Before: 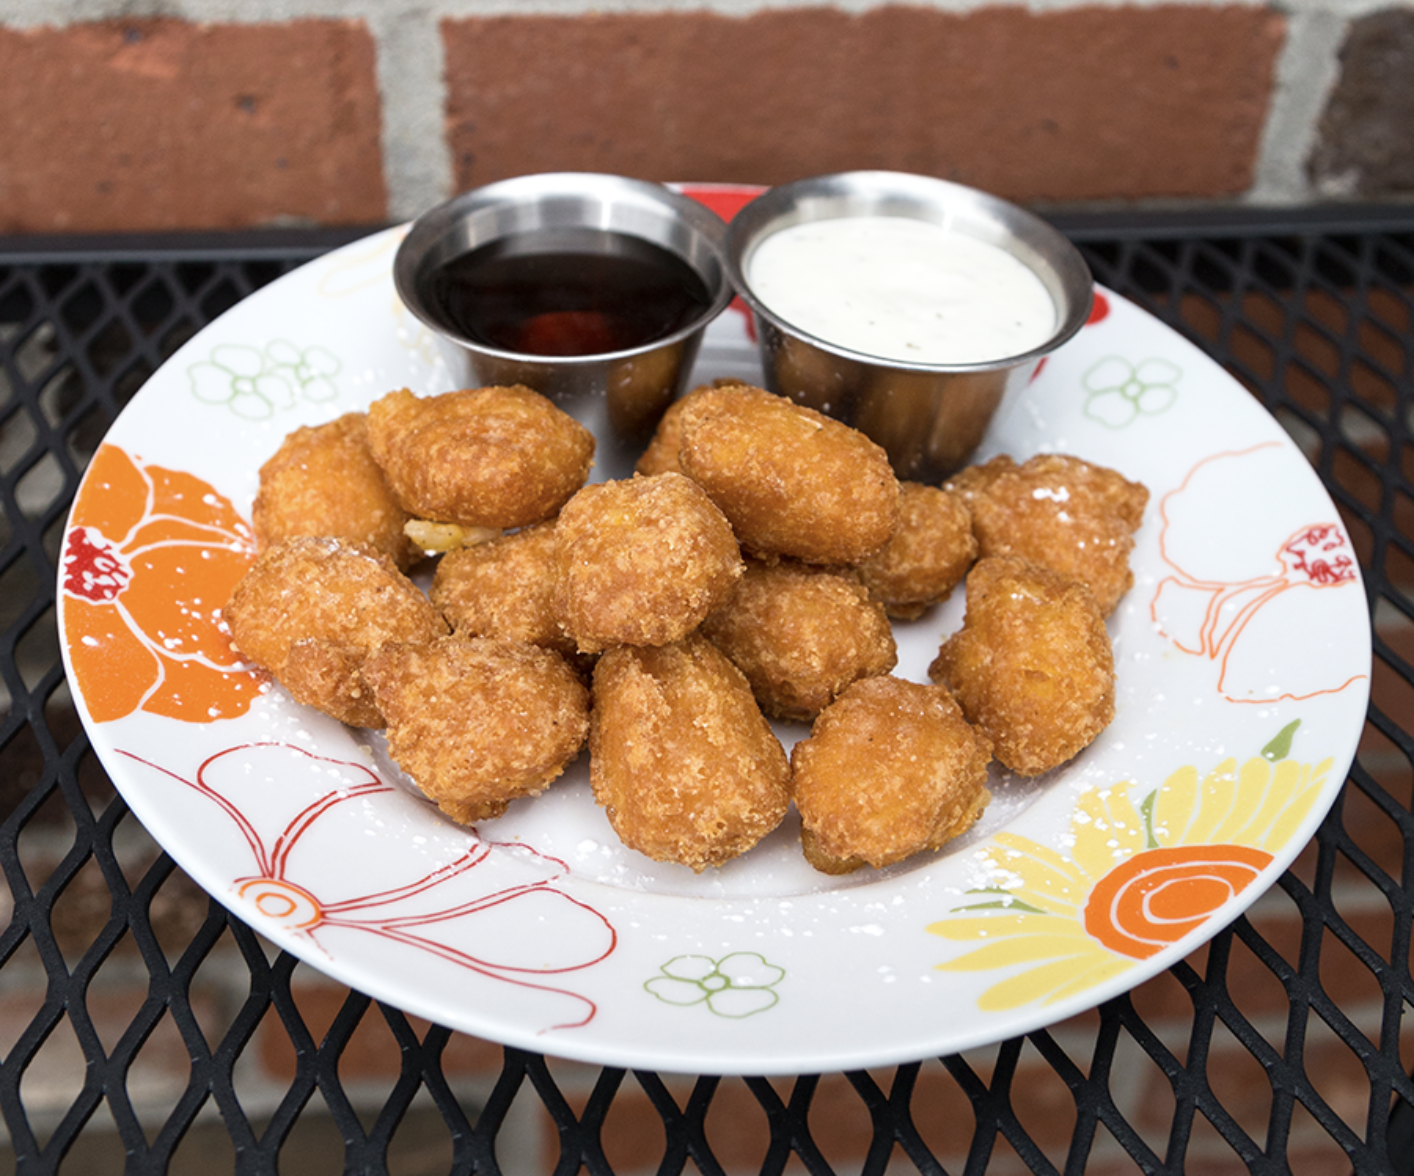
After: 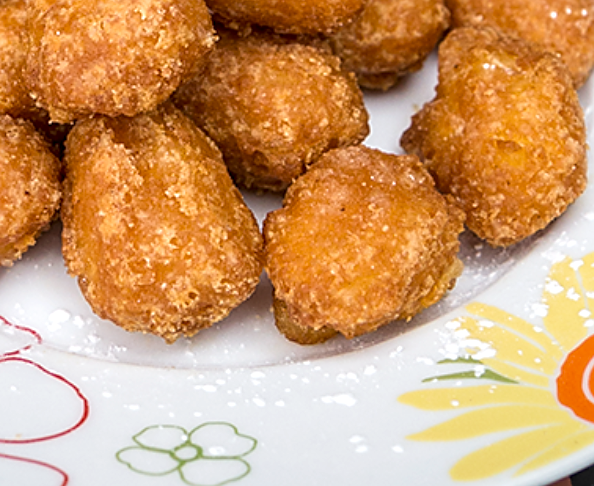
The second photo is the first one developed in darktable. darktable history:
sharpen: on, module defaults
local contrast: on, module defaults
crop: left 37.384%, top 45.137%, right 20.568%, bottom 13.508%
